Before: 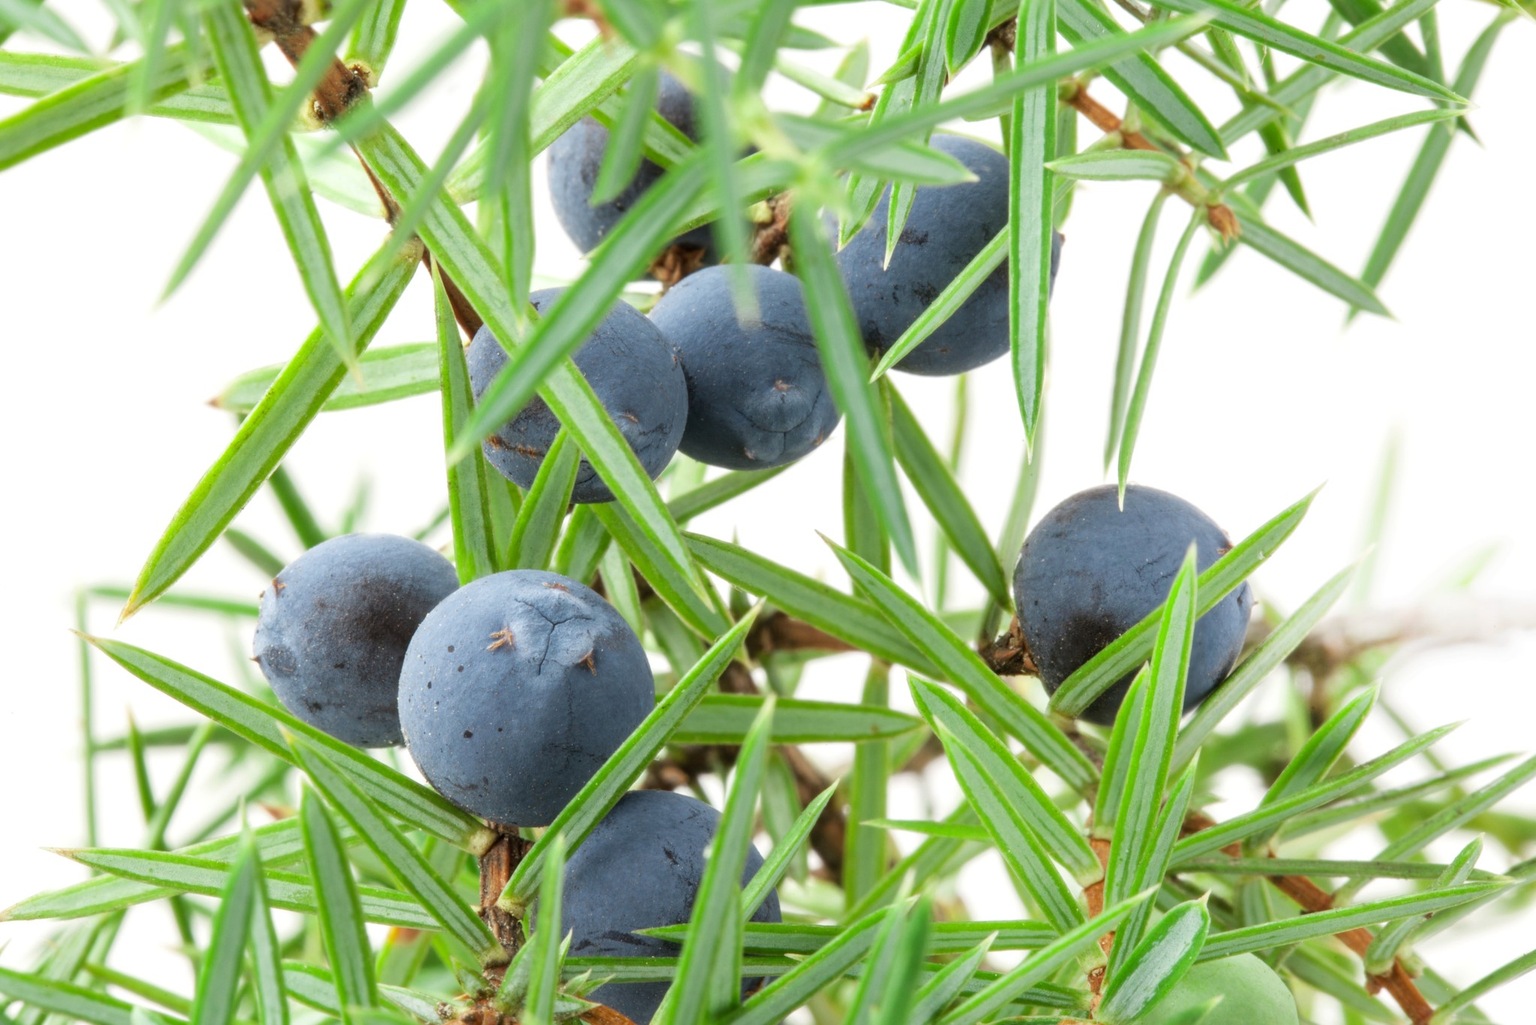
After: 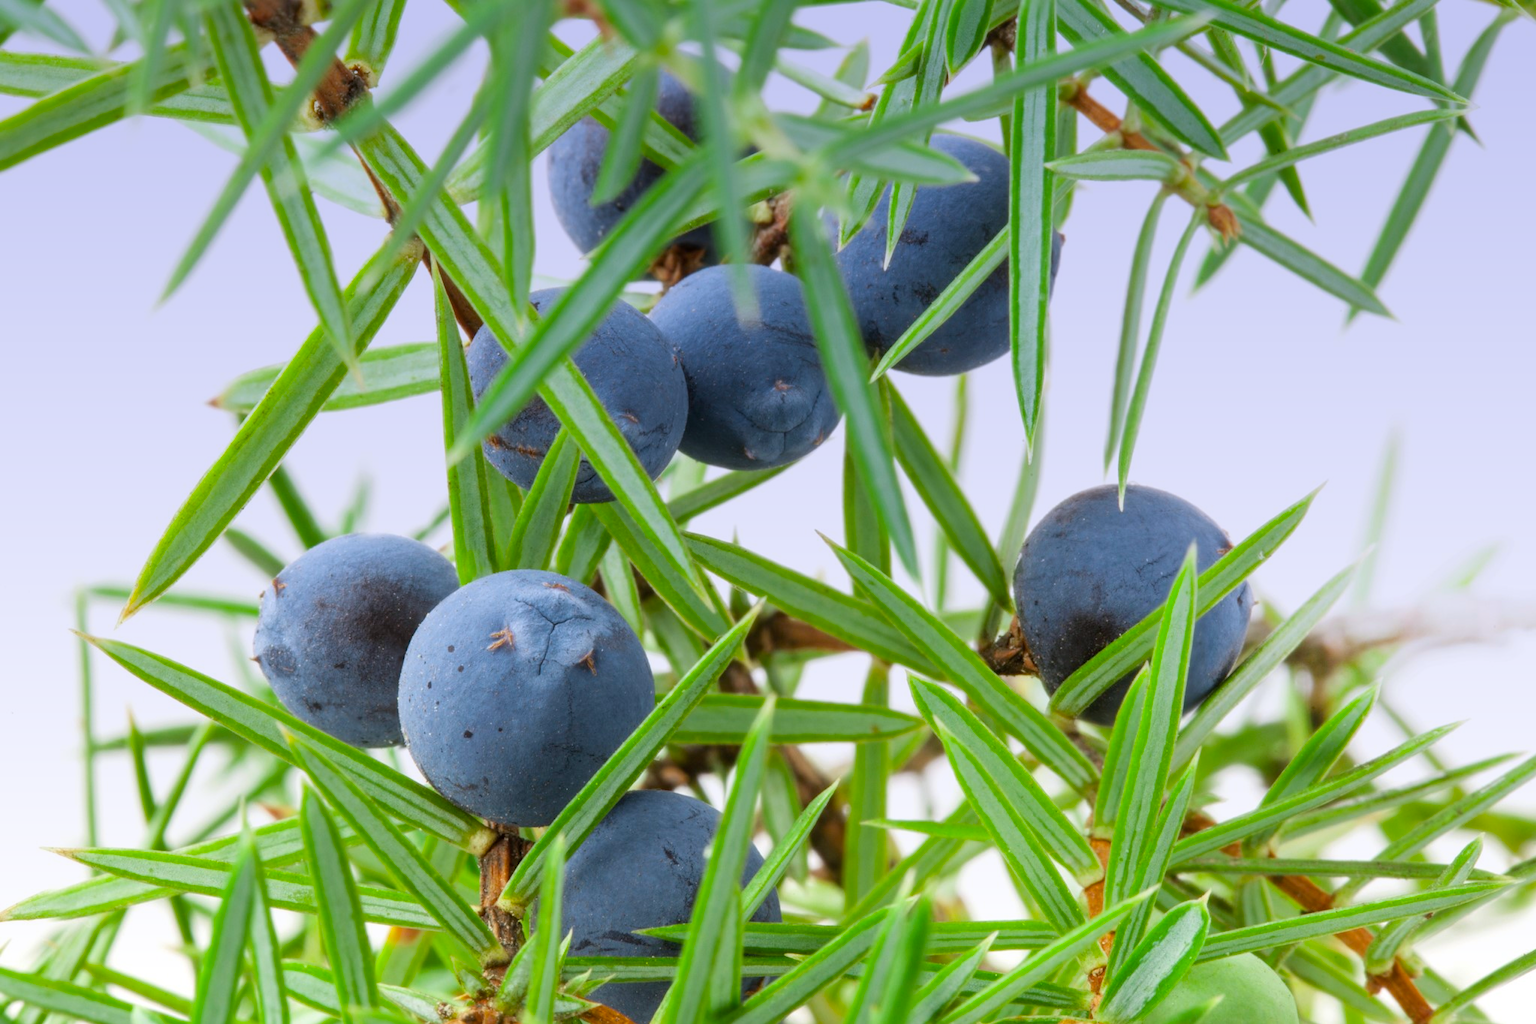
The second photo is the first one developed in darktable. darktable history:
color balance rgb: perceptual saturation grading › global saturation 20%, global vibrance 20%
graduated density: hue 238.83°, saturation 50%
